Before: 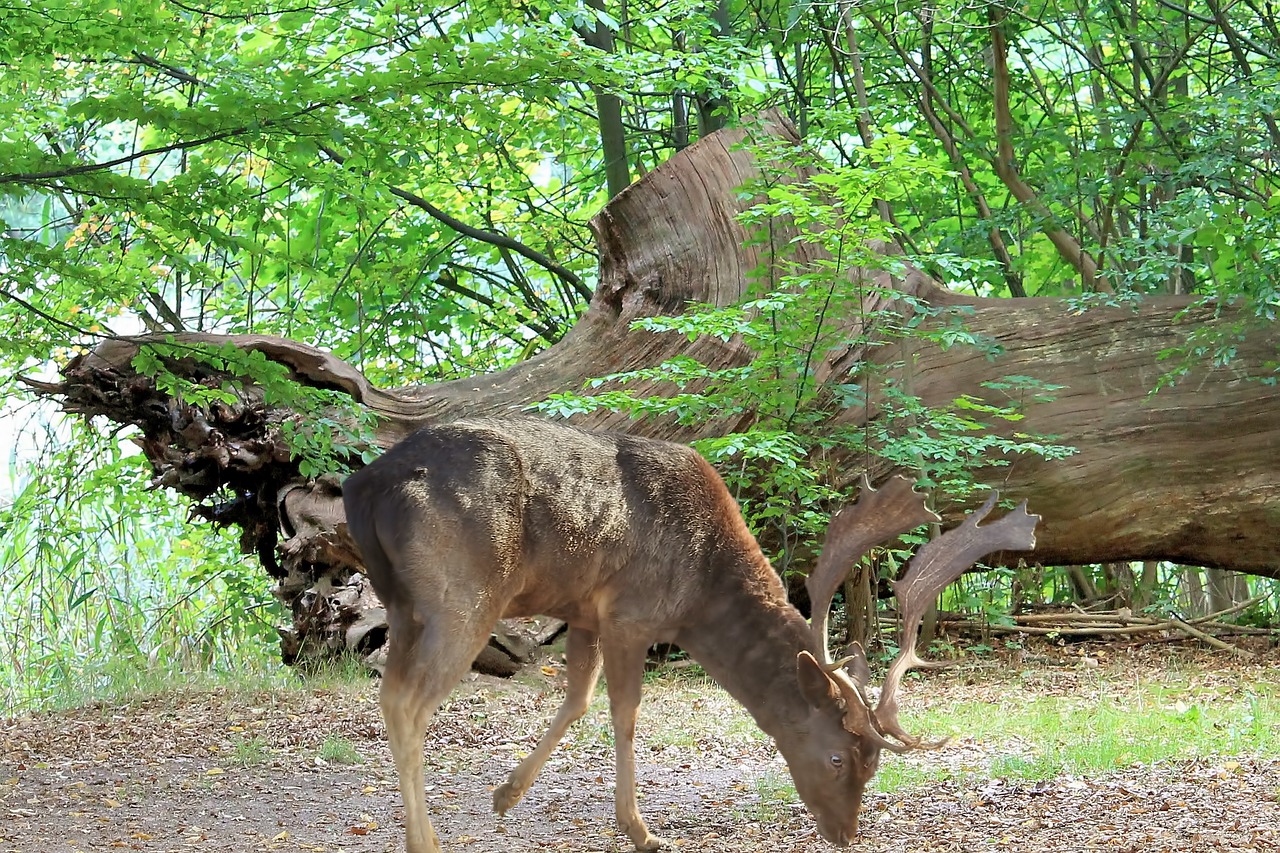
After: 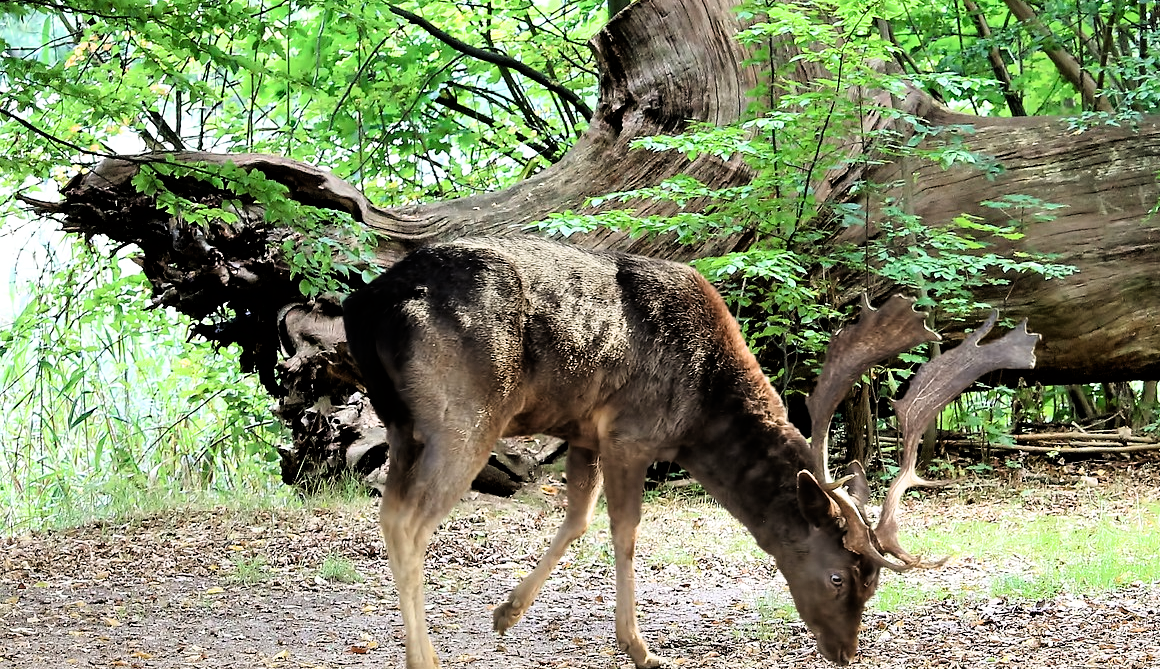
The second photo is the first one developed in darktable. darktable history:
crop: top 21.306%, right 9.322%, bottom 0.258%
filmic rgb: black relative exposure -3.75 EV, white relative exposure 2.39 EV, dynamic range scaling -49.44%, hardness 3.44, latitude 30.68%, contrast 1.811
contrast brightness saturation: saturation 0.095
